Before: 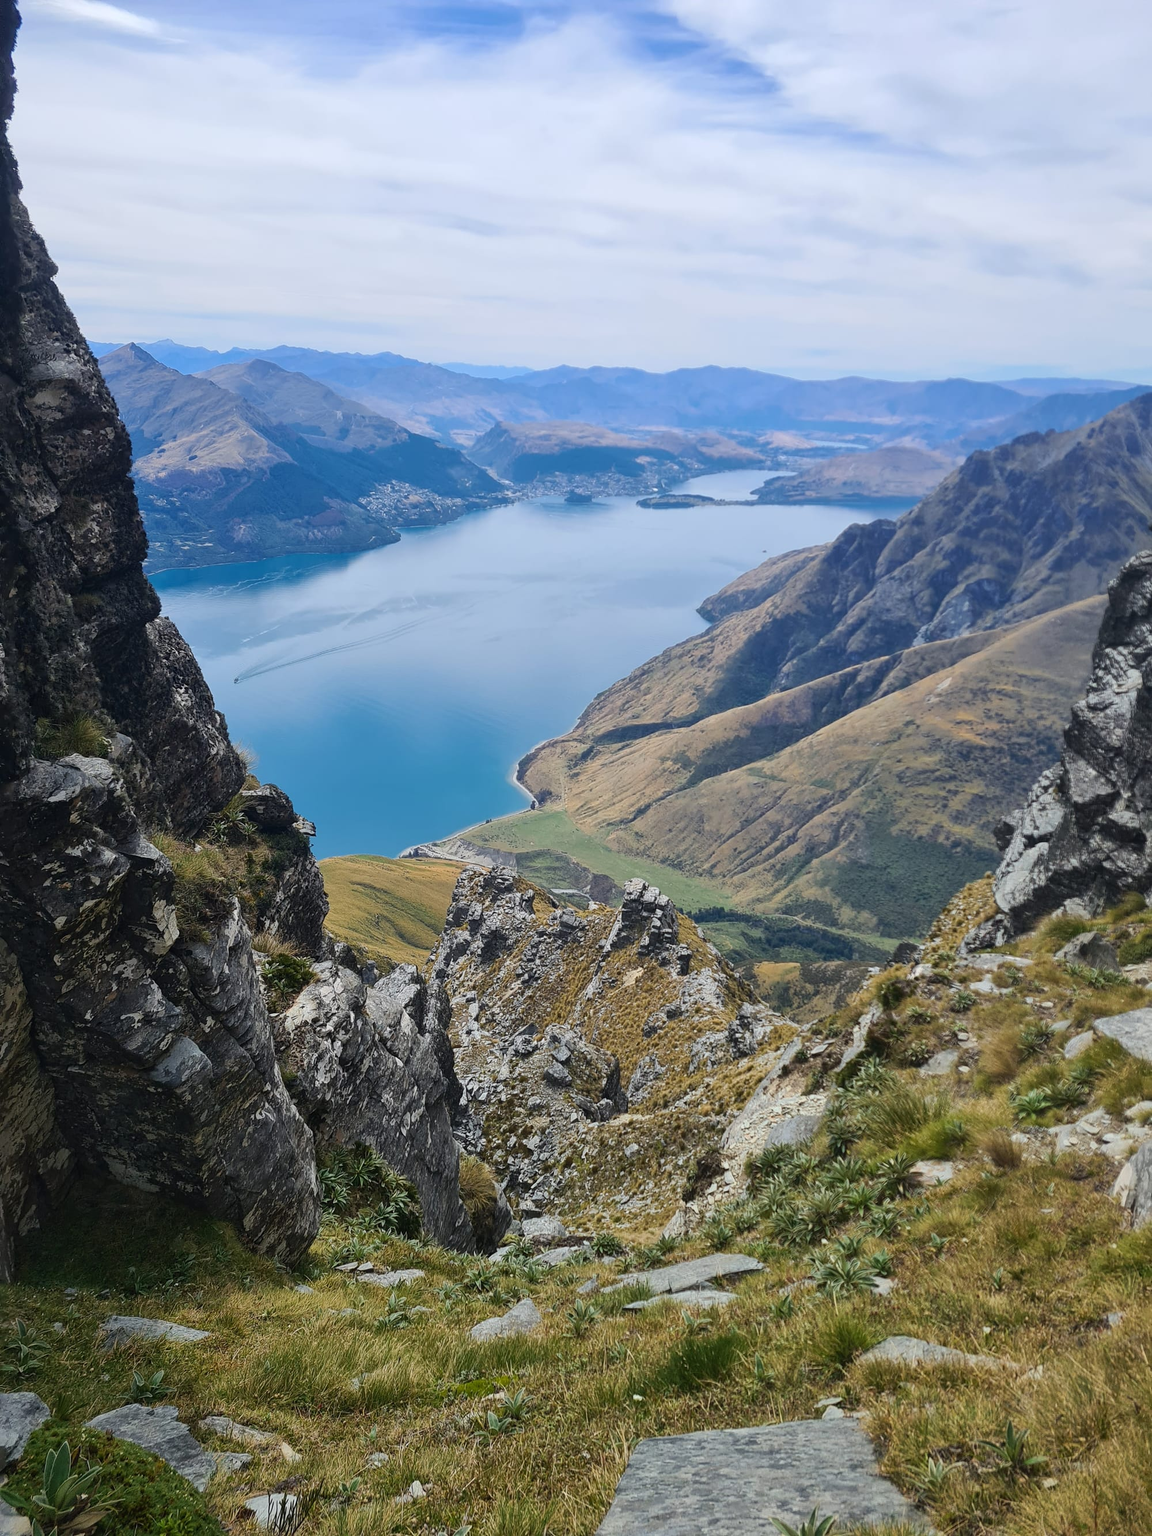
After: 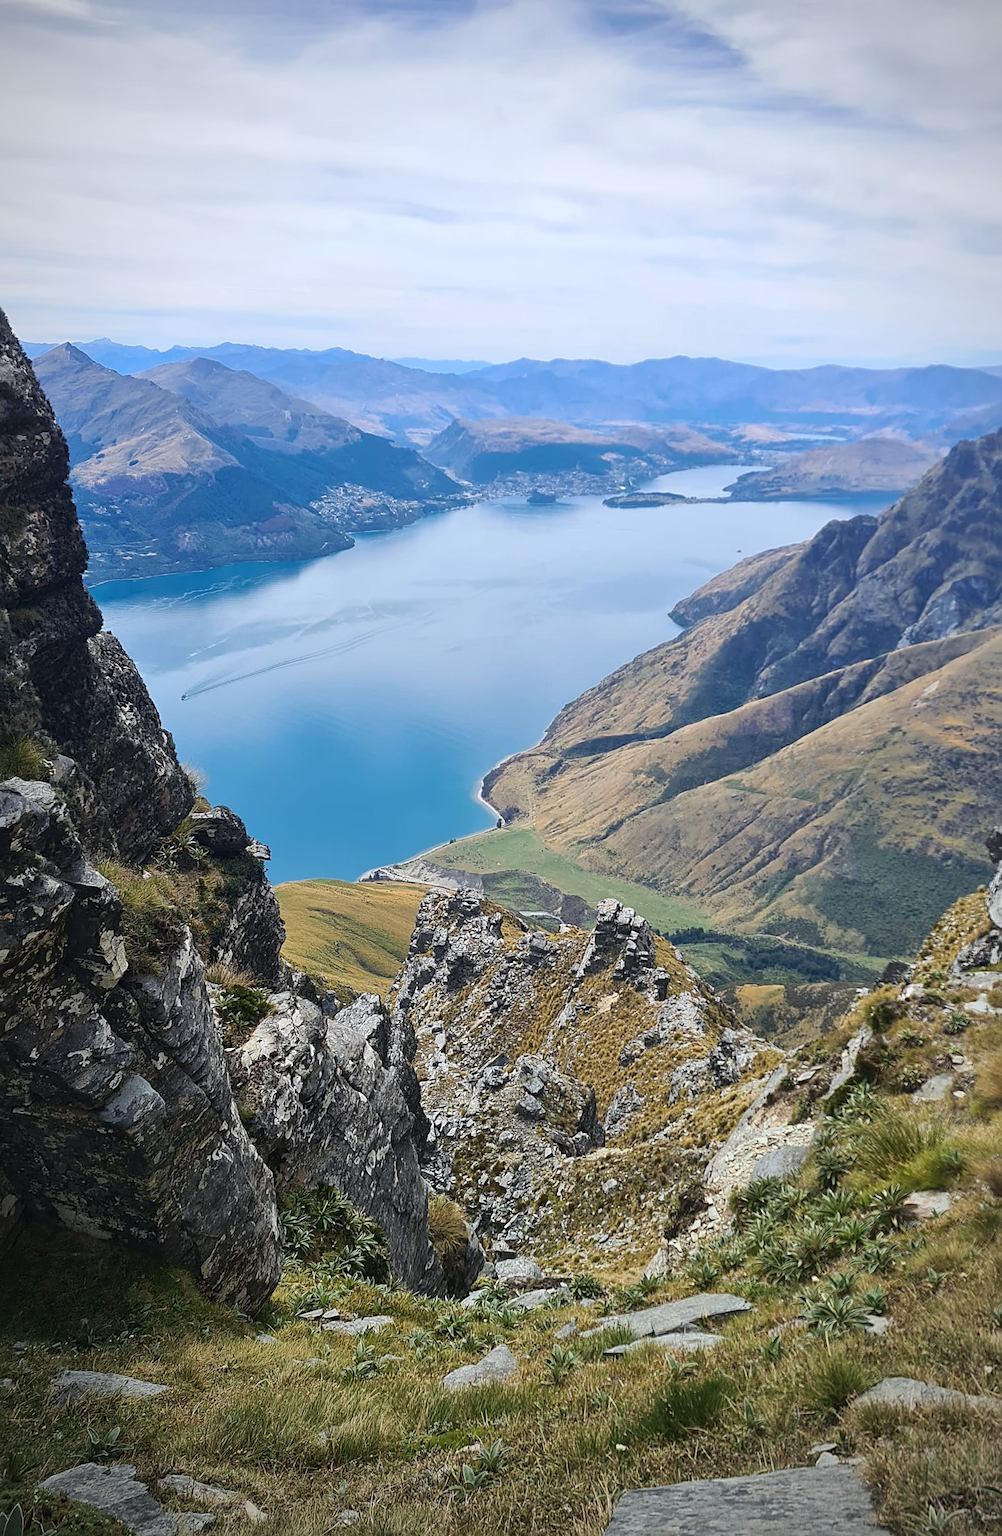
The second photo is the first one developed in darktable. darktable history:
crop and rotate: angle 1°, left 4.281%, top 0.642%, right 11.383%, bottom 2.486%
exposure: exposure 0.2 EV, compensate highlight preservation false
vignetting: fall-off start 71.74%
sharpen: radius 2.529, amount 0.323
